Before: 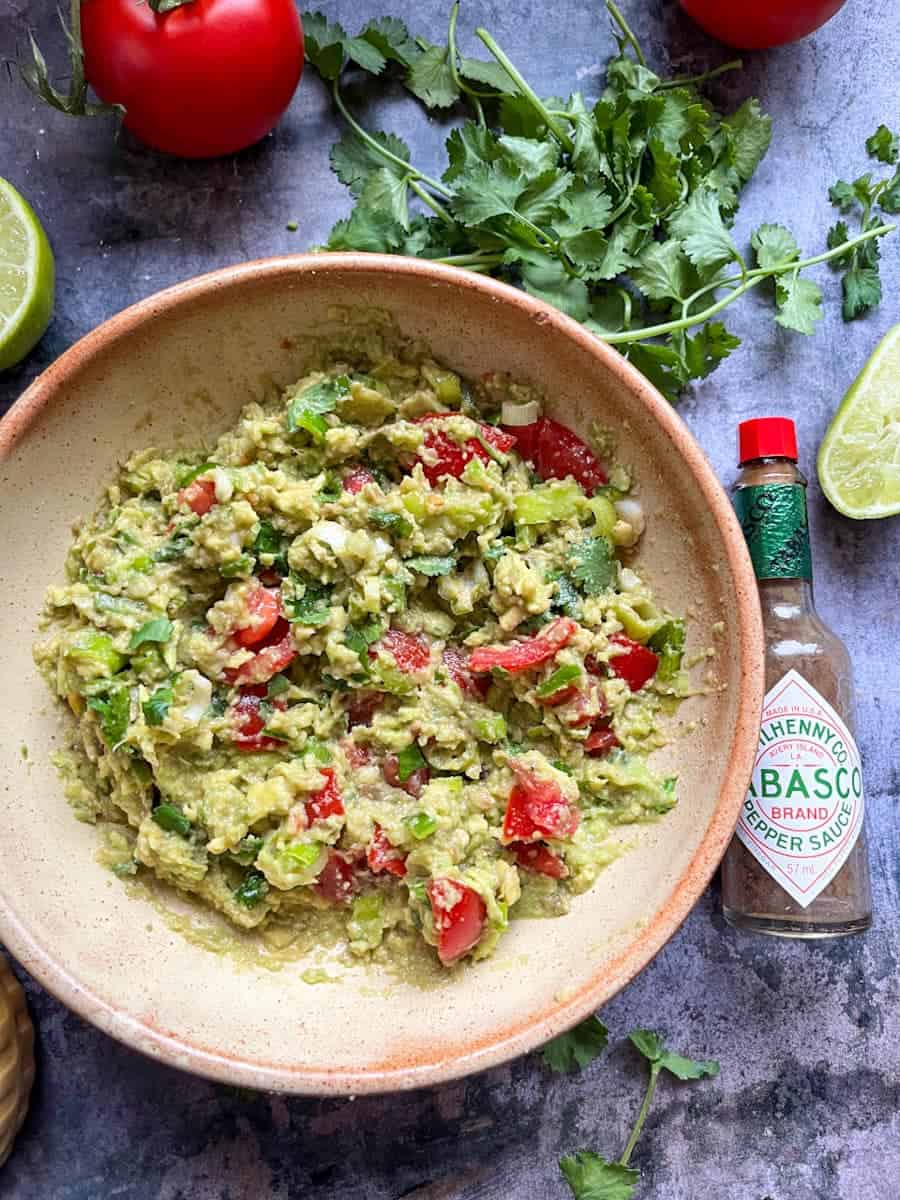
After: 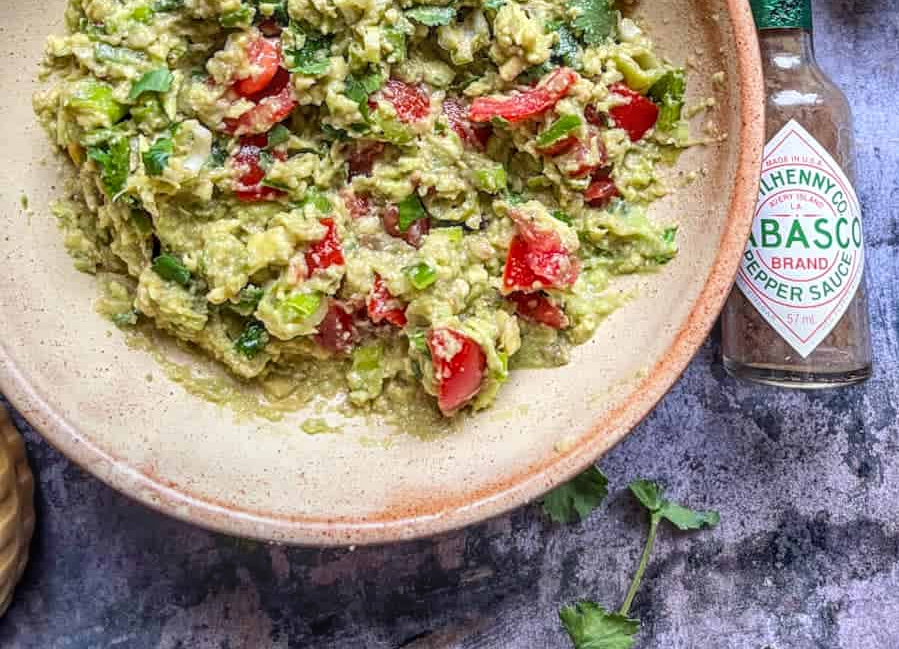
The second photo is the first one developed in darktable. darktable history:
crop and rotate: top 45.865%, right 0.091%
local contrast: highlights 3%, shadows 1%, detail 133%
